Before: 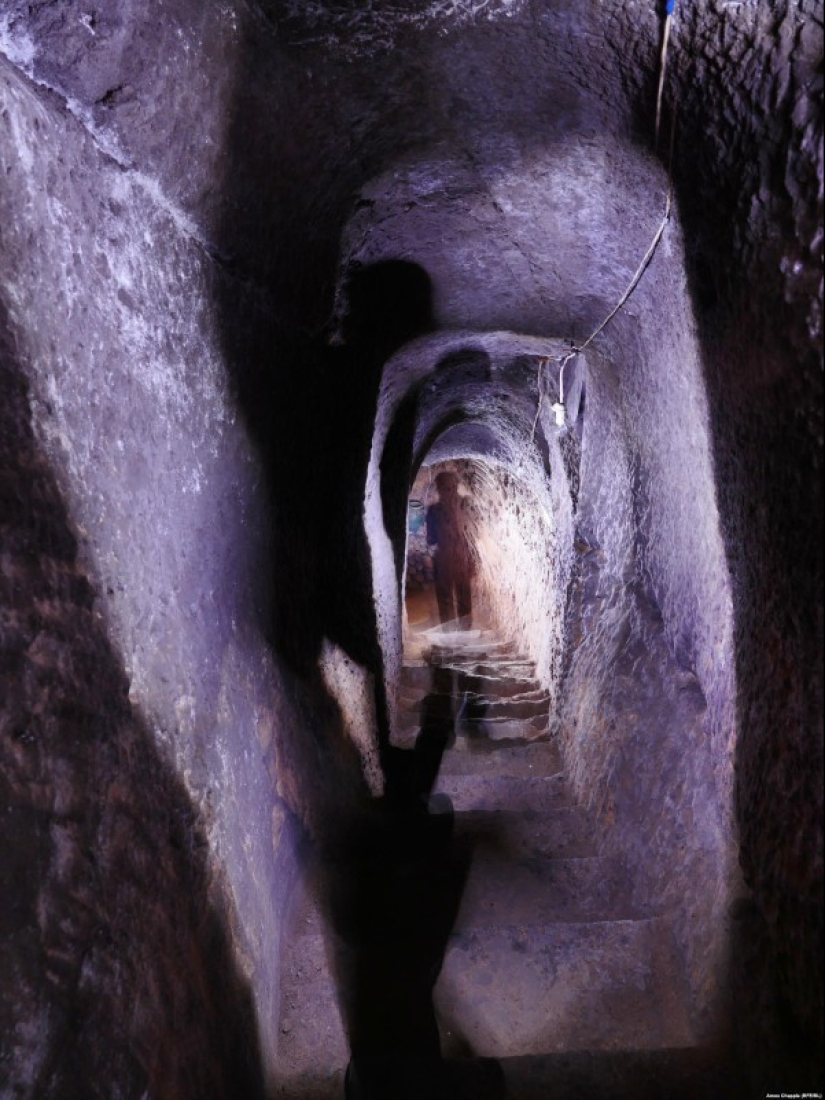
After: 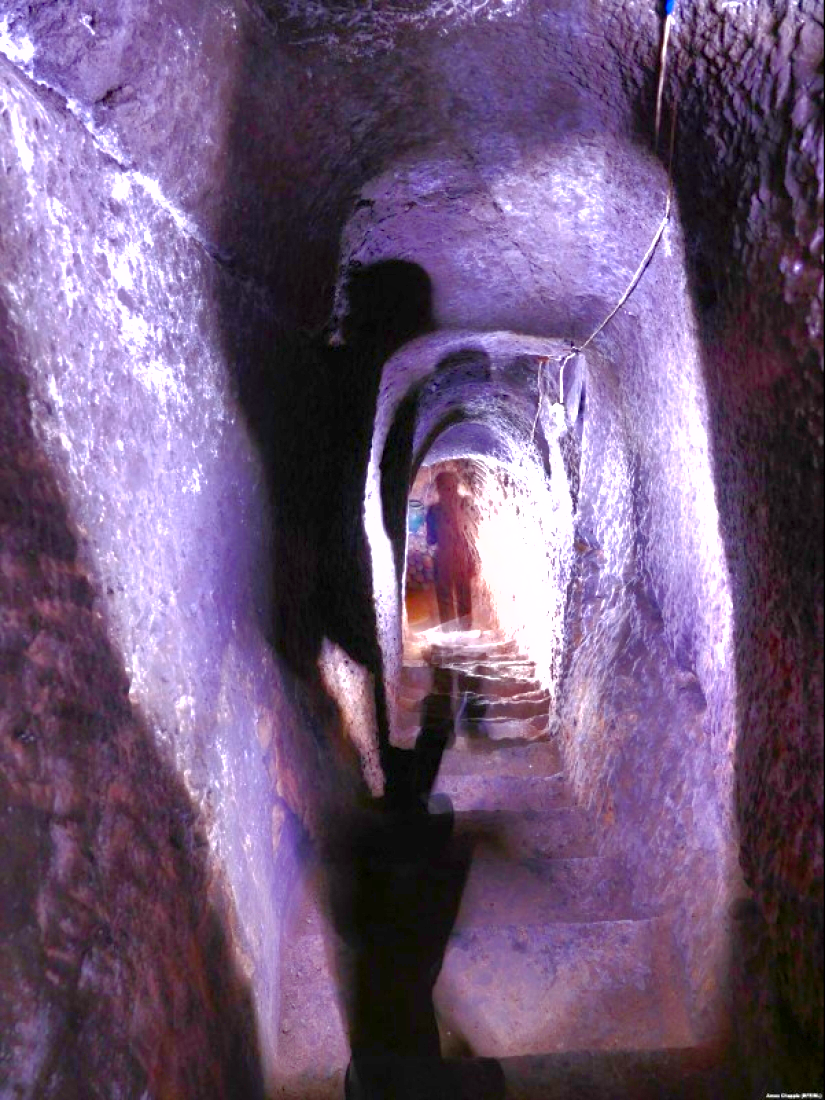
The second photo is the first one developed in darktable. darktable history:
exposure: exposure 0.6 EV, compensate highlight preservation false
tone equalizer: on, module defaults
color balance rgb: linear chroma grading › shadows -2.2%, linear chroma grading › highlights -15%, linear chroma grading › global chroma -10%, linear chroma grading › mid-tones -10%, perceptual saturation grading › global saturation 45%, perceptual saturation grading › highlights -50%, perceptual saturation grading › shadows 30%, perceptual brilliance grading › global brilliance 18%, global vibrance 45%
shadows and highlights: on, module defaults
